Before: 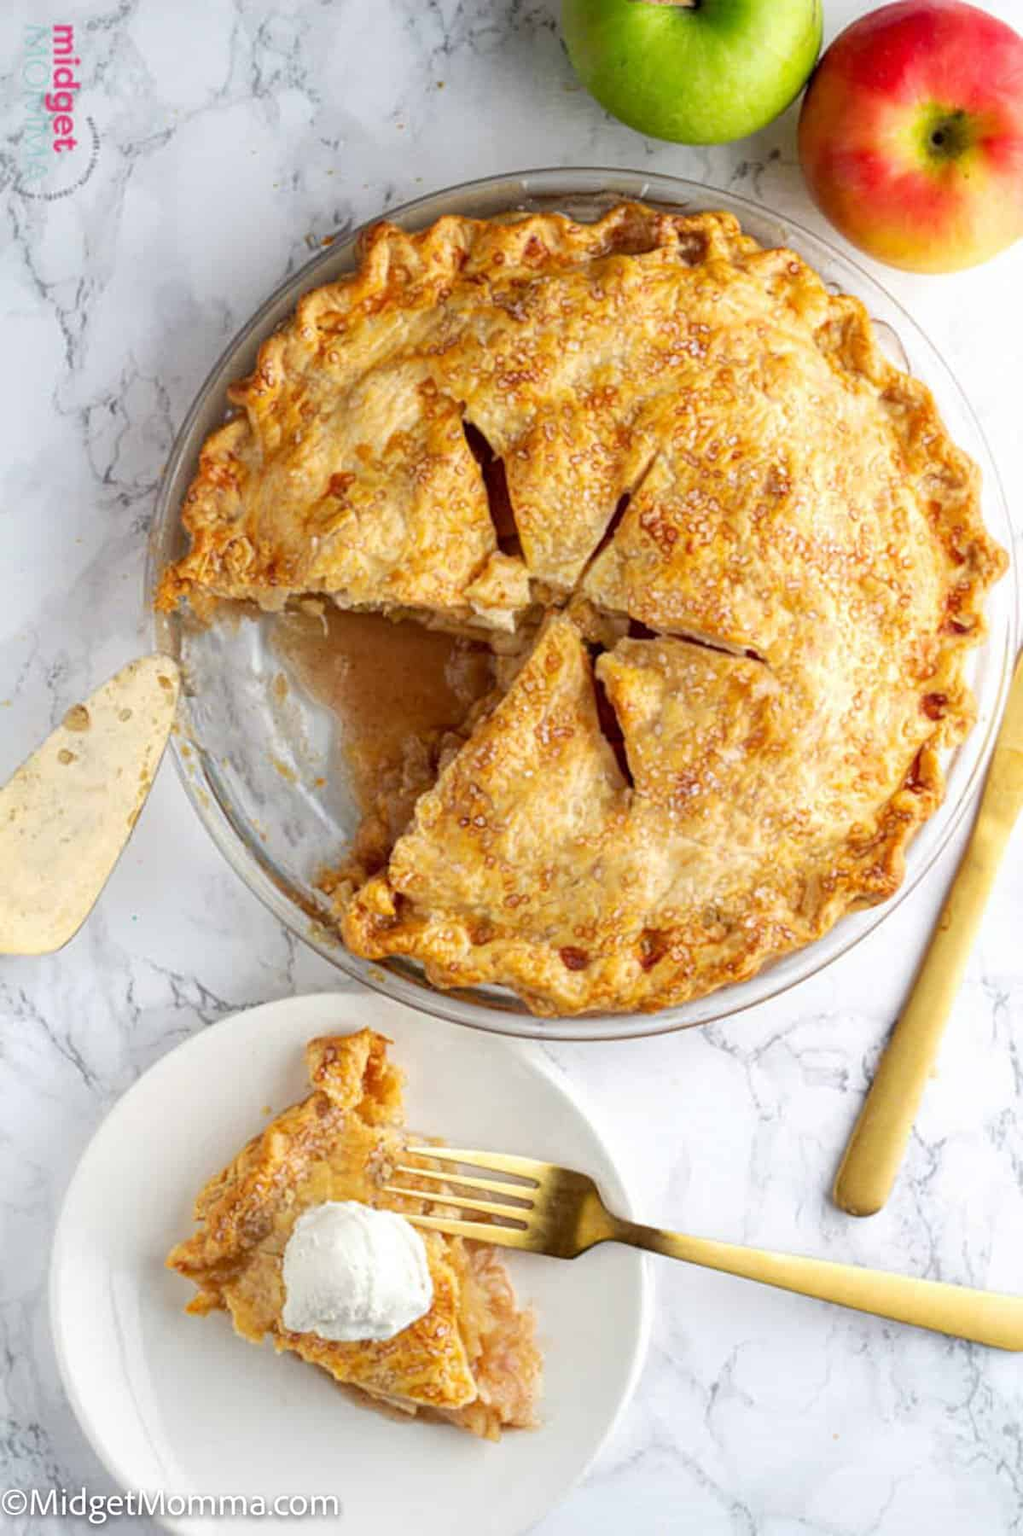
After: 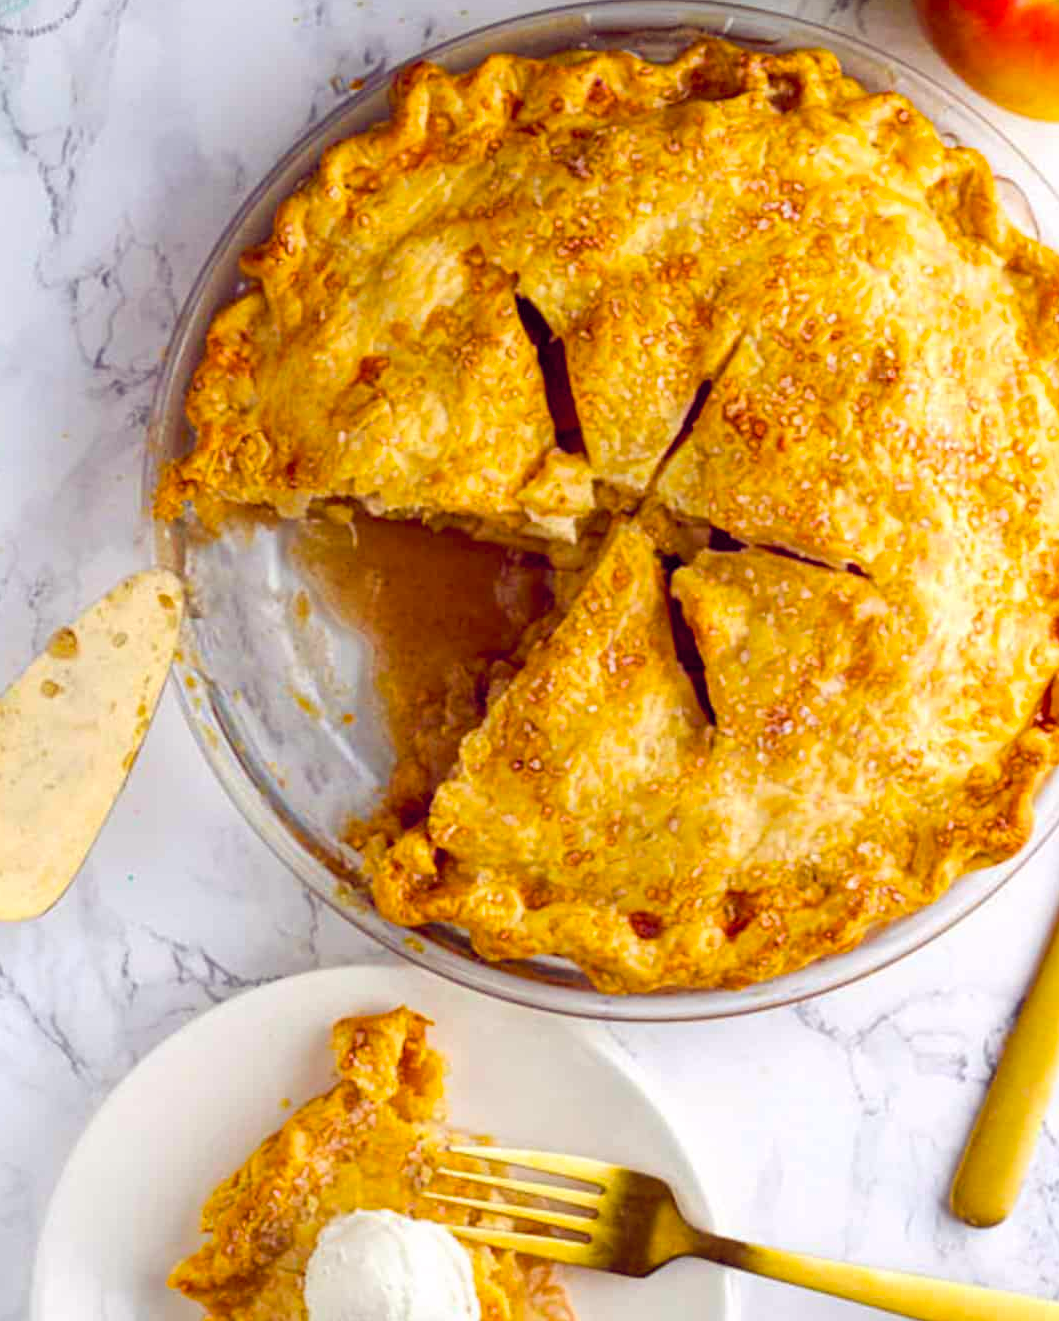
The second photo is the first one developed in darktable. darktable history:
crop and rotate: left 2.298%, top 11.025%, right 9.318%, bottom 15.549%
color balance rgb: shadows lift › luminance -21.587%, shadows lift › chroma 6.58%, shadows lift › hue 271.58°, global offset › chroma 0.282%, global offset › hue 319.14°, linear chroma grading › shadows 9.475%, linear chroma grading › highlights 11.079%, linear chroma grading › global chroma 14.673%, linear chroma grading › mid-tones 14.829%, perceptual saturation grading › global saturation 19.575%
